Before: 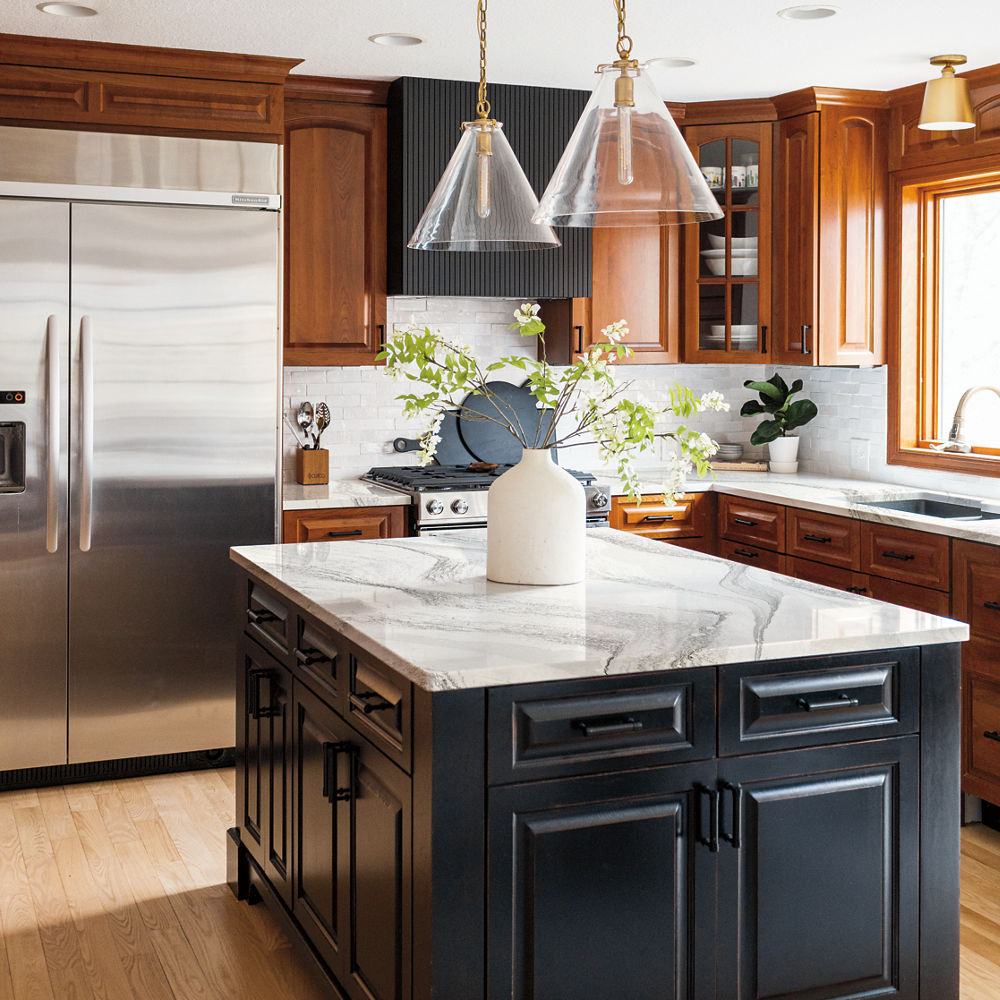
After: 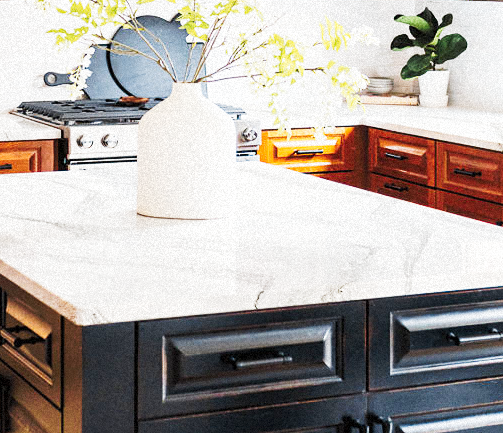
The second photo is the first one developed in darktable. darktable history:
crop: left 35.03%, top 36.625%, right 14.663%, bottom 20.057%
grain: mid-tones bias 0%
tone curve: curves: ch0 [(0, 0) (0.003, 0.004) (0.011, 0.015) (0.025, 0.034) (0.044, 0.061) (0.069, 0.095) (0.1, 0.137) (0.136, 0.186) (0.177, 0.243) (0.224, 0.307) (0.277, 0.416) (0.335, 0.533) (0.399, 0.641) (0.468, 0.748) (0.543, 0.829) (0.623, 0.886) (0.709, 0.924) (0.801, 0.951) (0.898, 0.975) (1, 1)], preserve colors none
